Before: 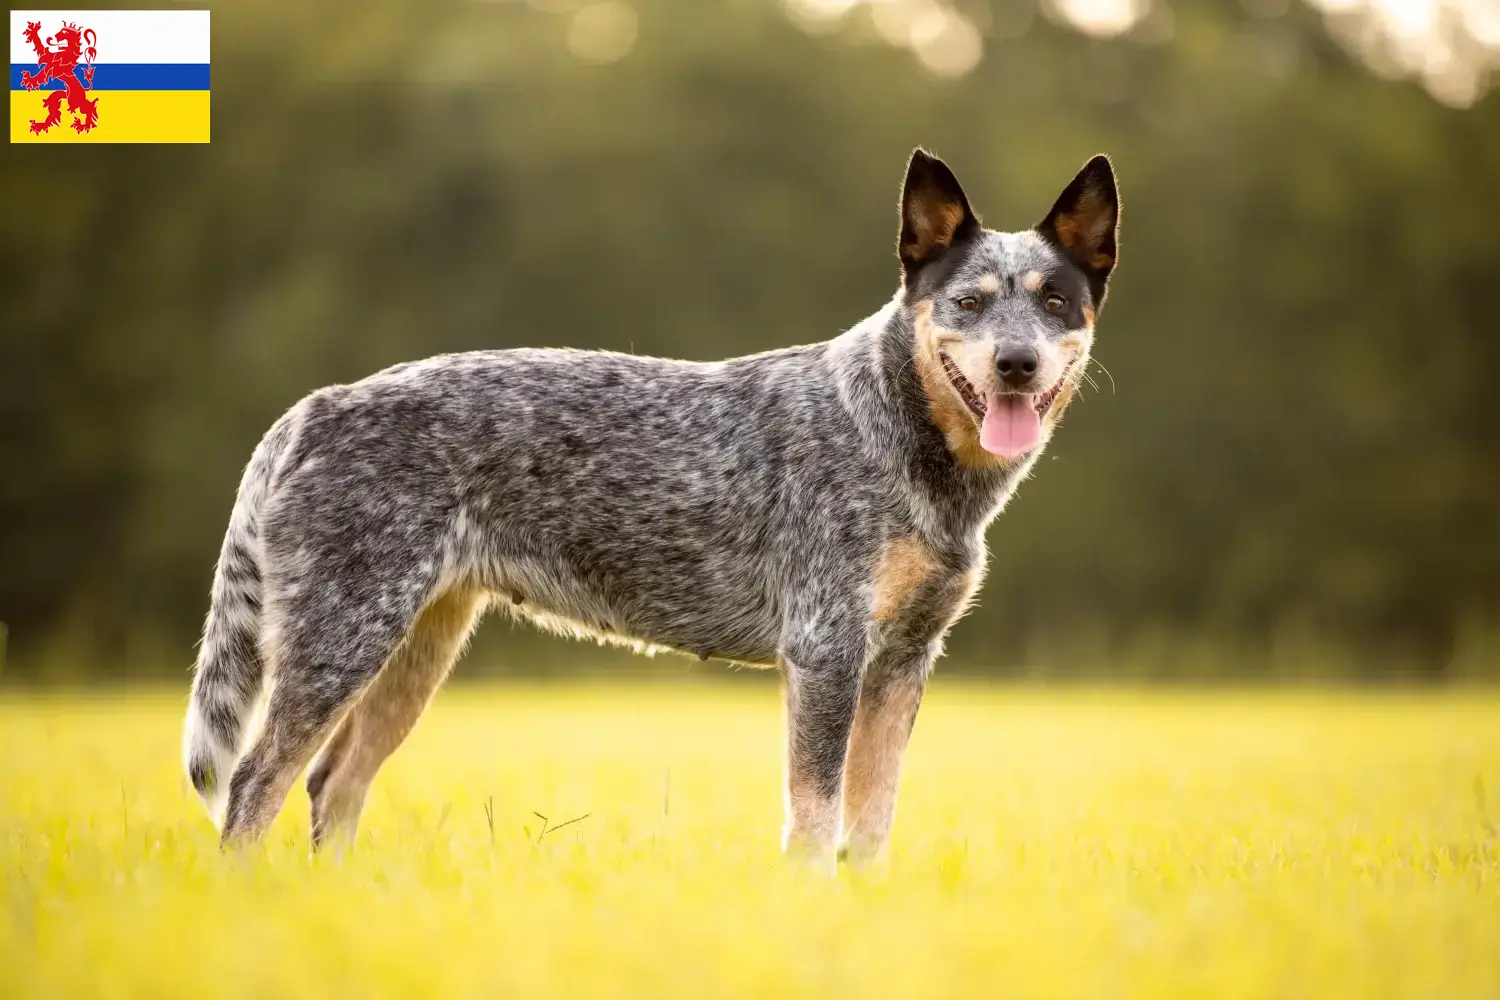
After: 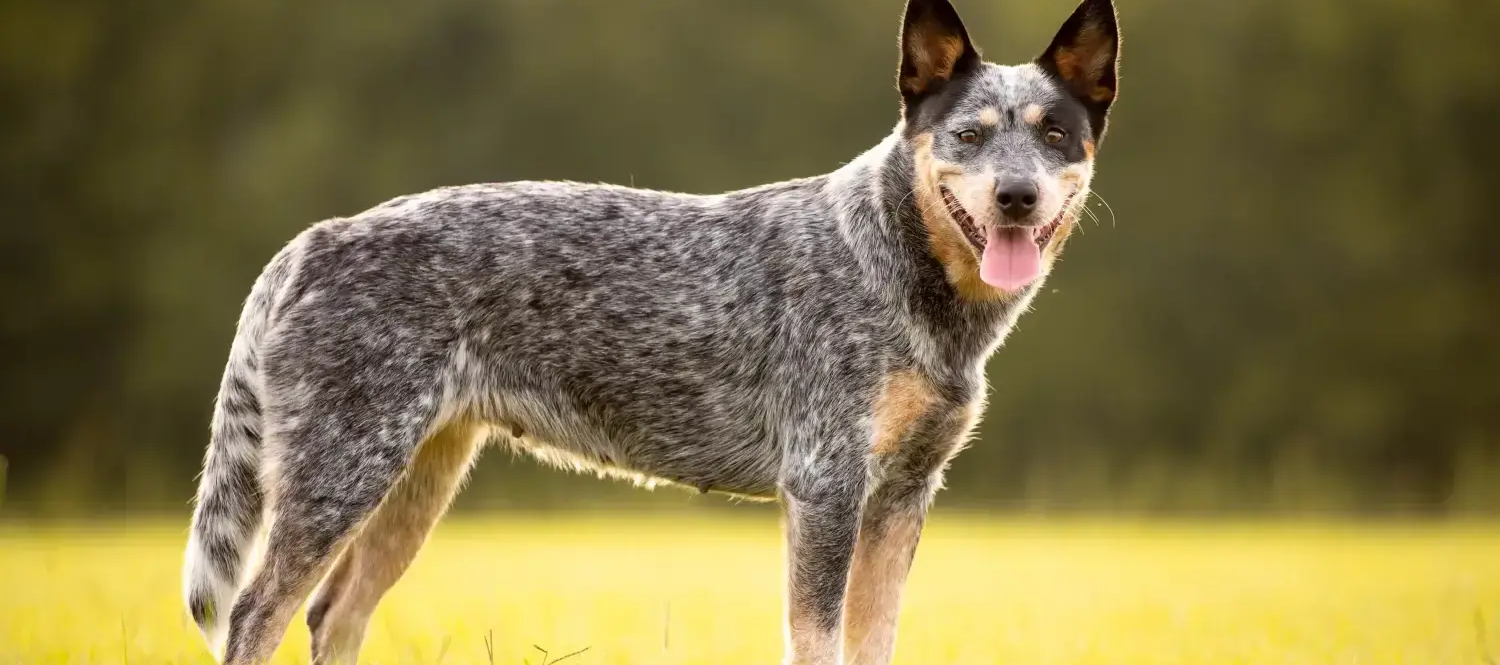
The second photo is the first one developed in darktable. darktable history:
crop: top 16.704%, bottom 16.701%
